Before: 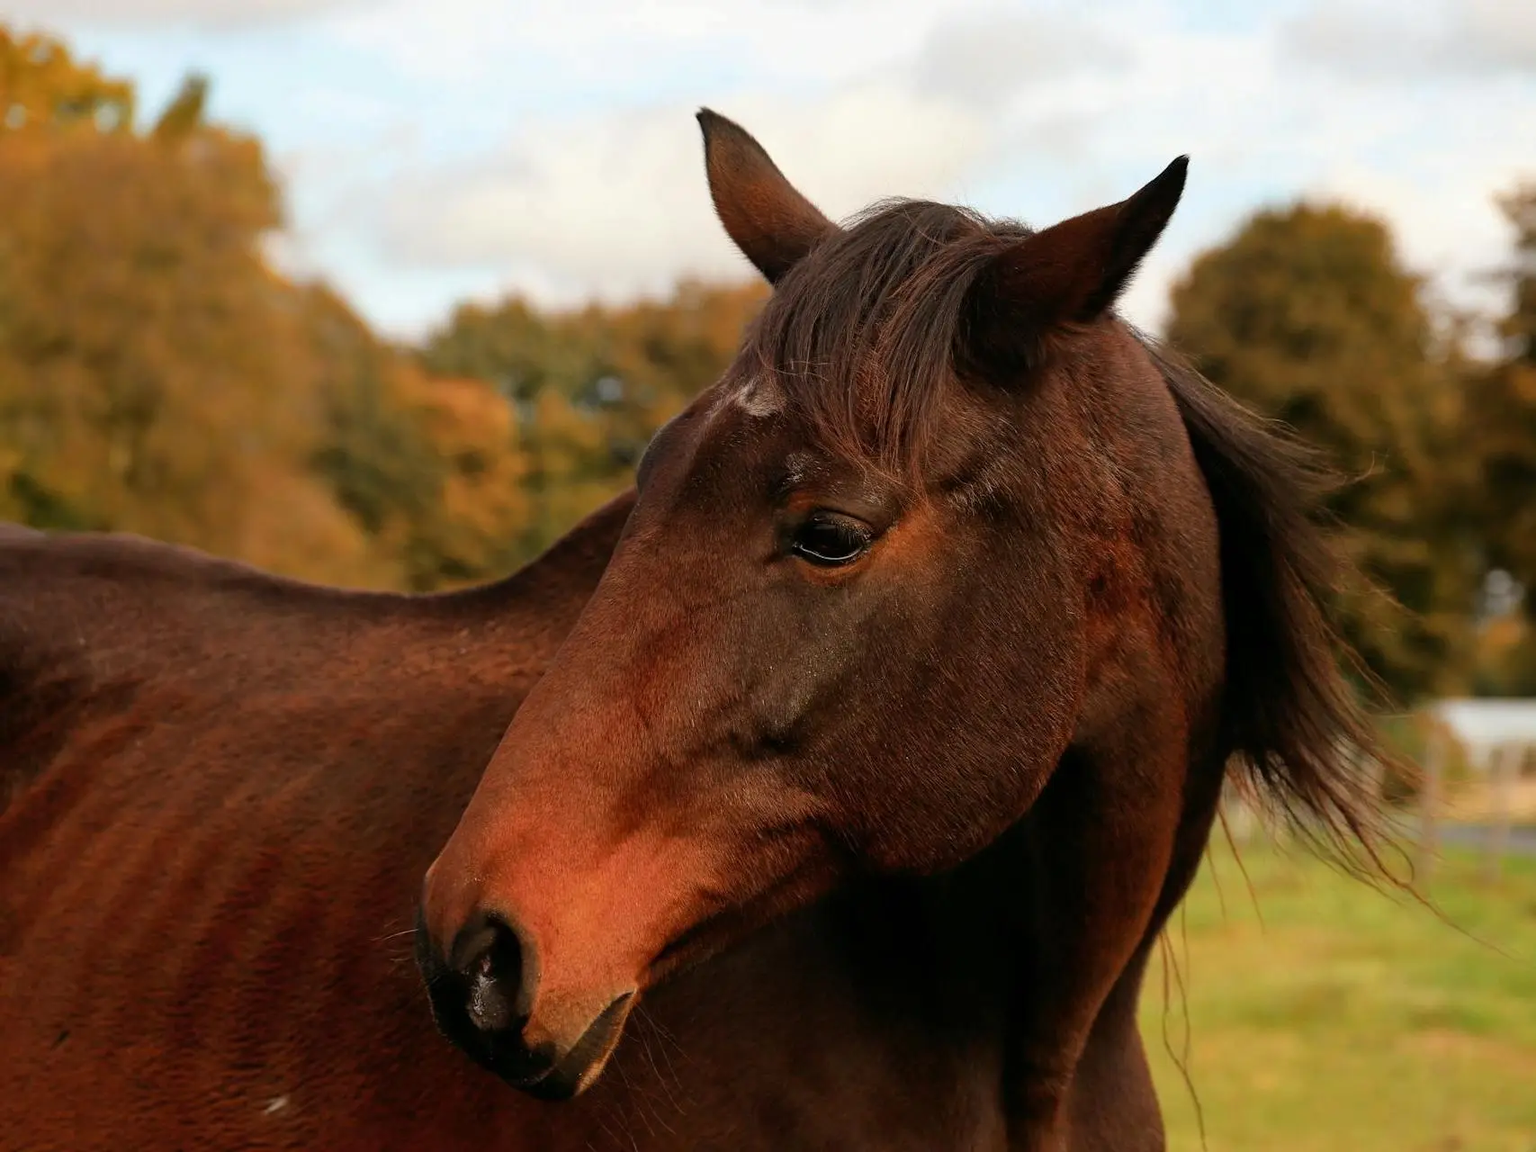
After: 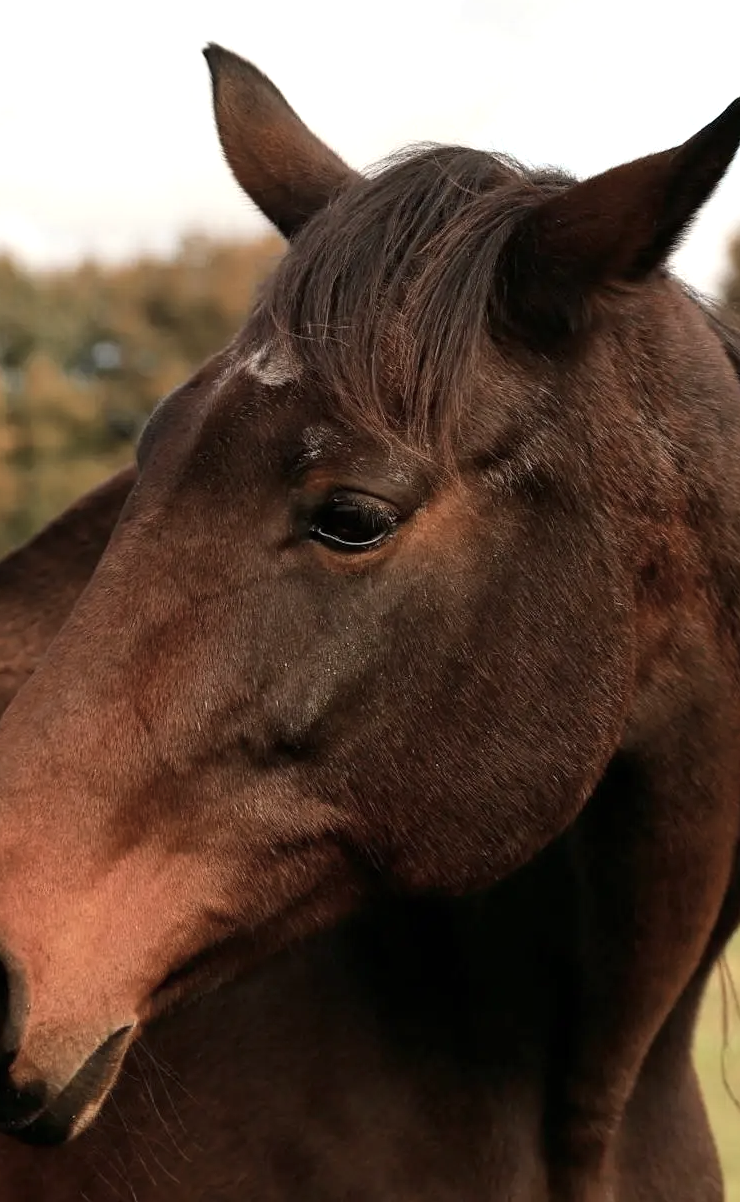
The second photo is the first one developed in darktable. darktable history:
contrast brightness saturation: contrast 0.1, saturation -0.36
crop: left 33.452%, top 6.025%, right 23.155%
exposure: exposure 0.376 EV, compensate highlight preservation false
